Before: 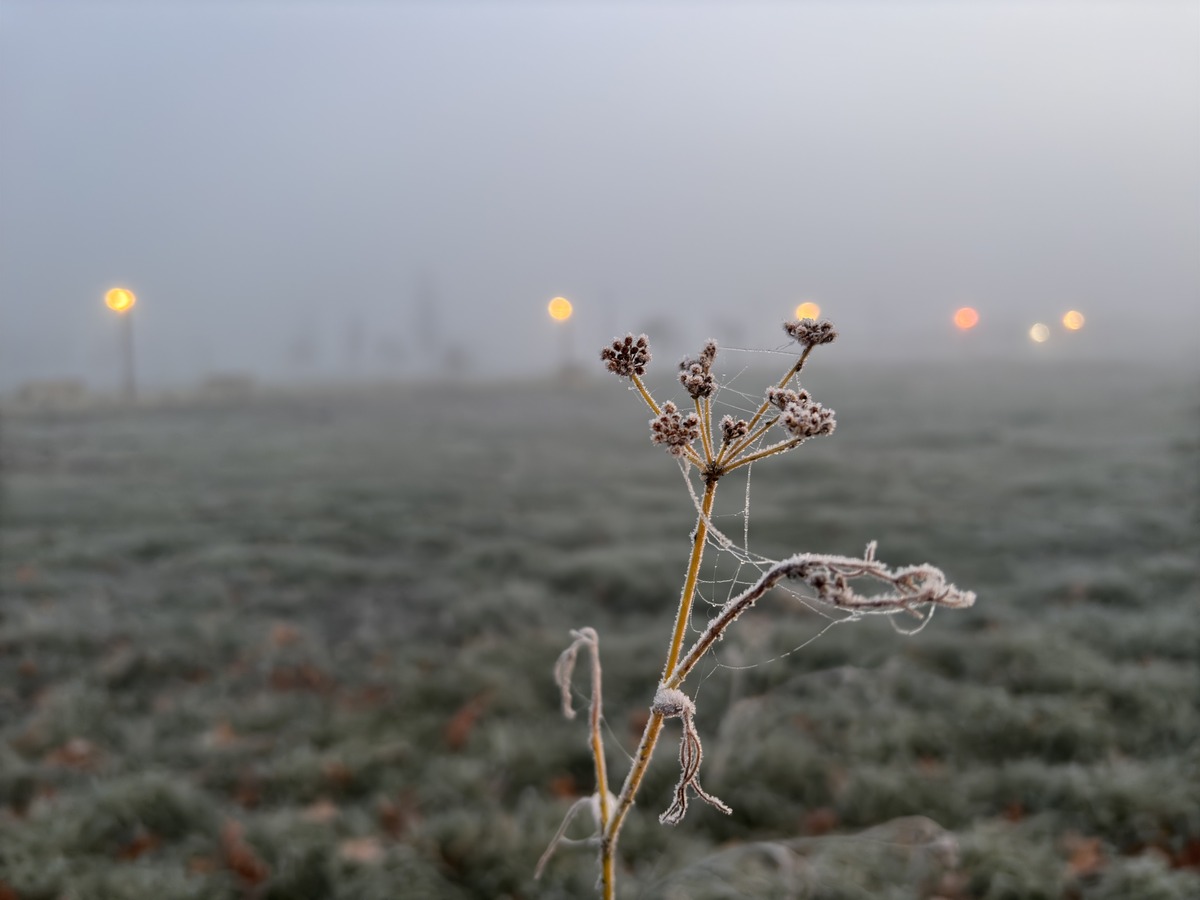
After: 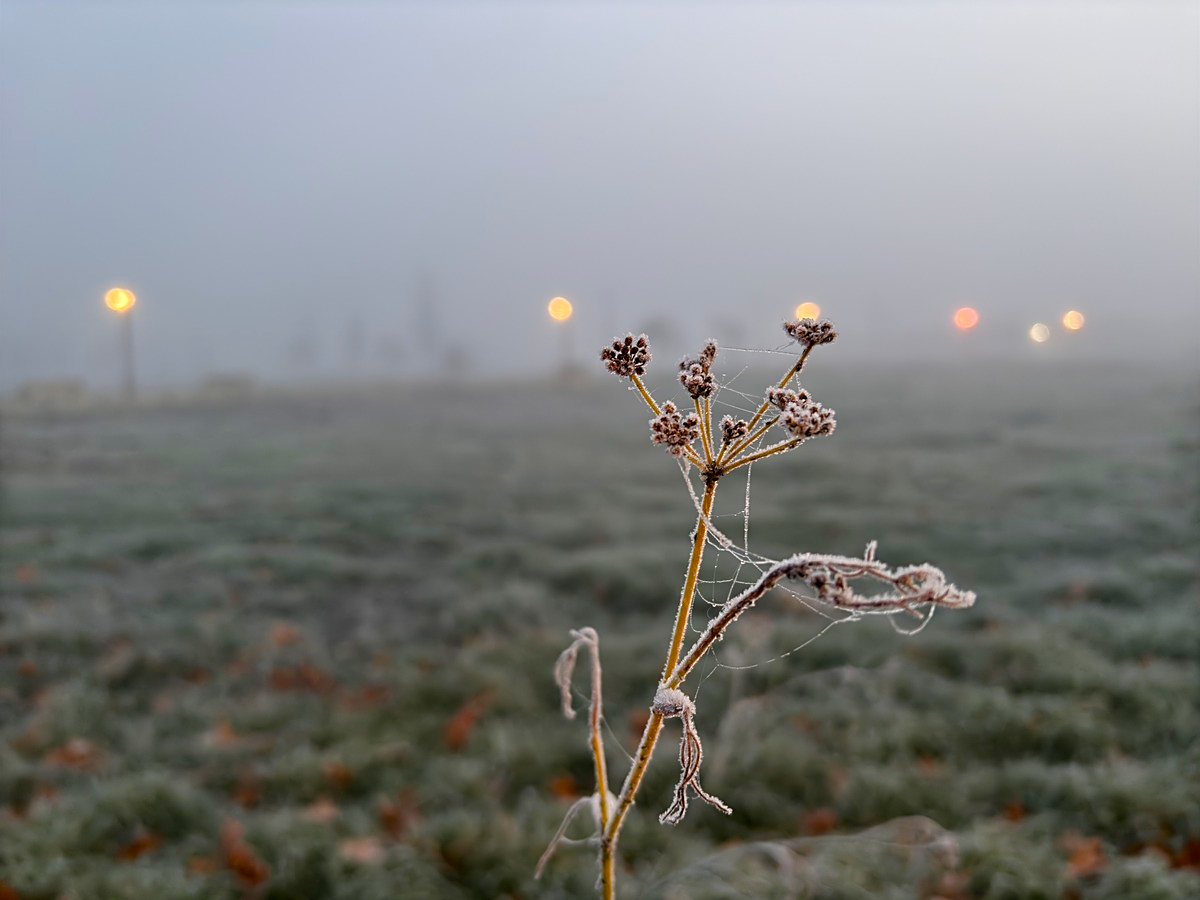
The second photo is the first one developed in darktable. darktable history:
sharpen: on, module defaults
color balance rgb: linear chroma grading › global chroma 14.688%, perceptual saturation grading › global saturation 20%, perceptual saturation grading › highlights -49.646%, perceptual saturation grading › shadows 24.872%
